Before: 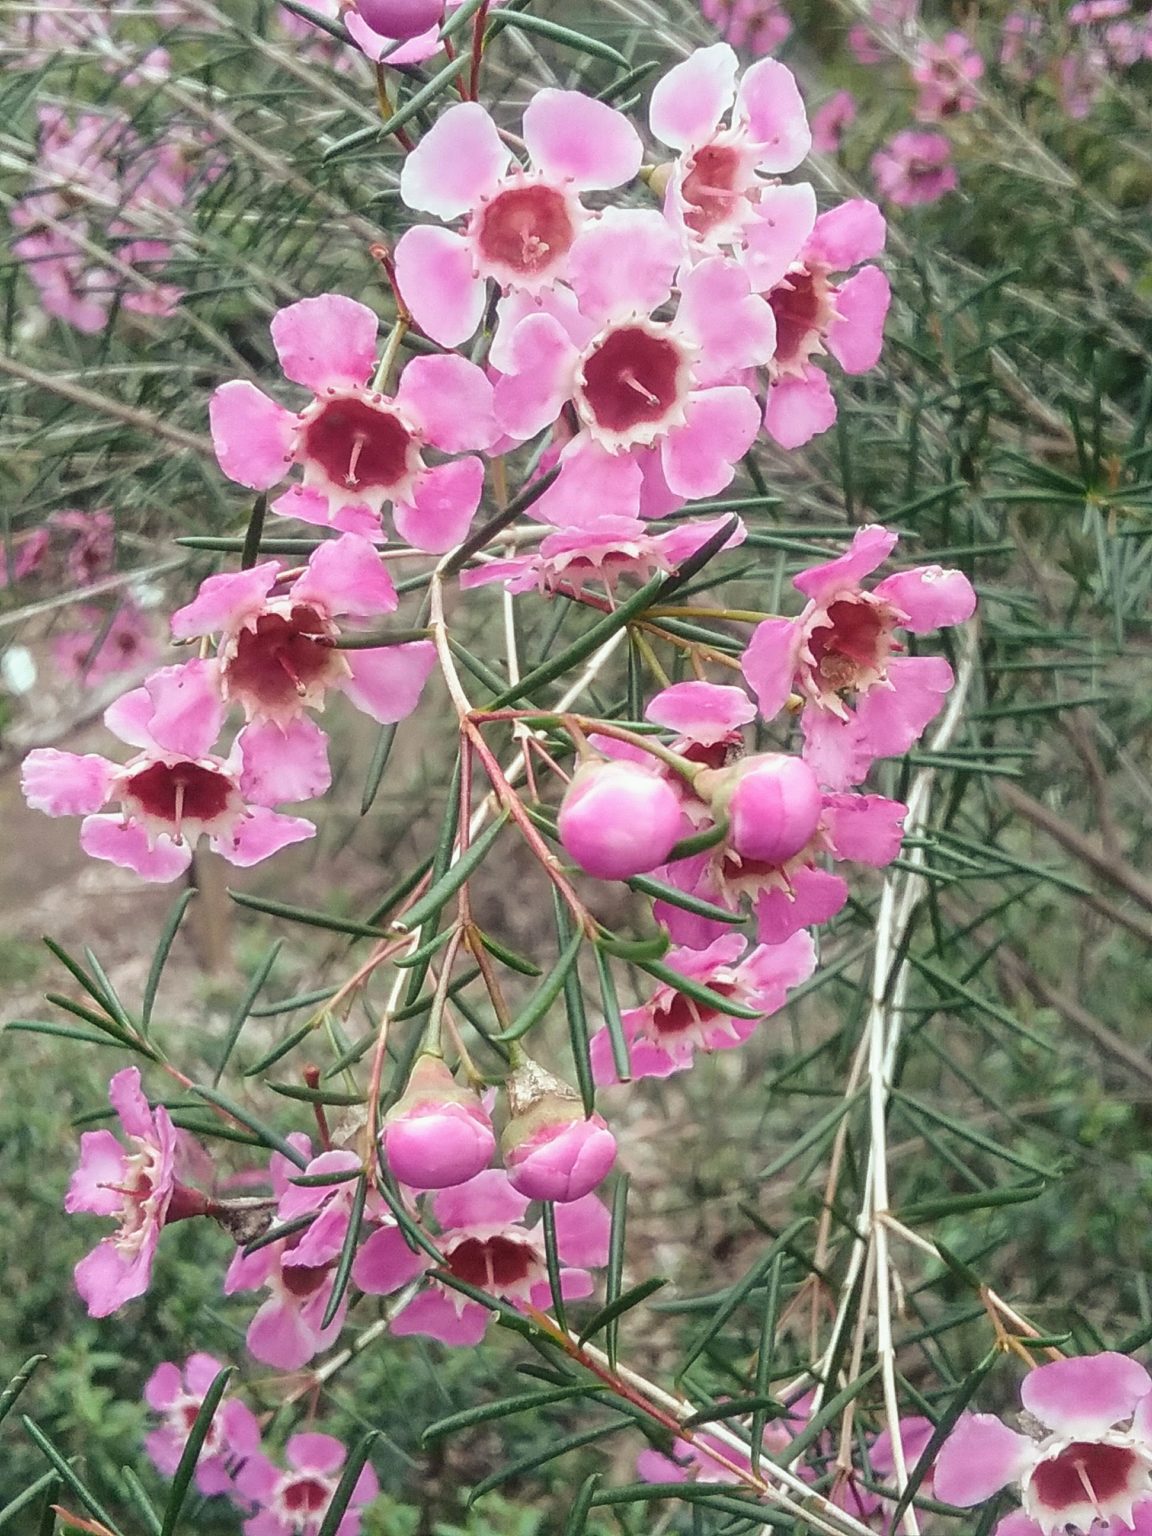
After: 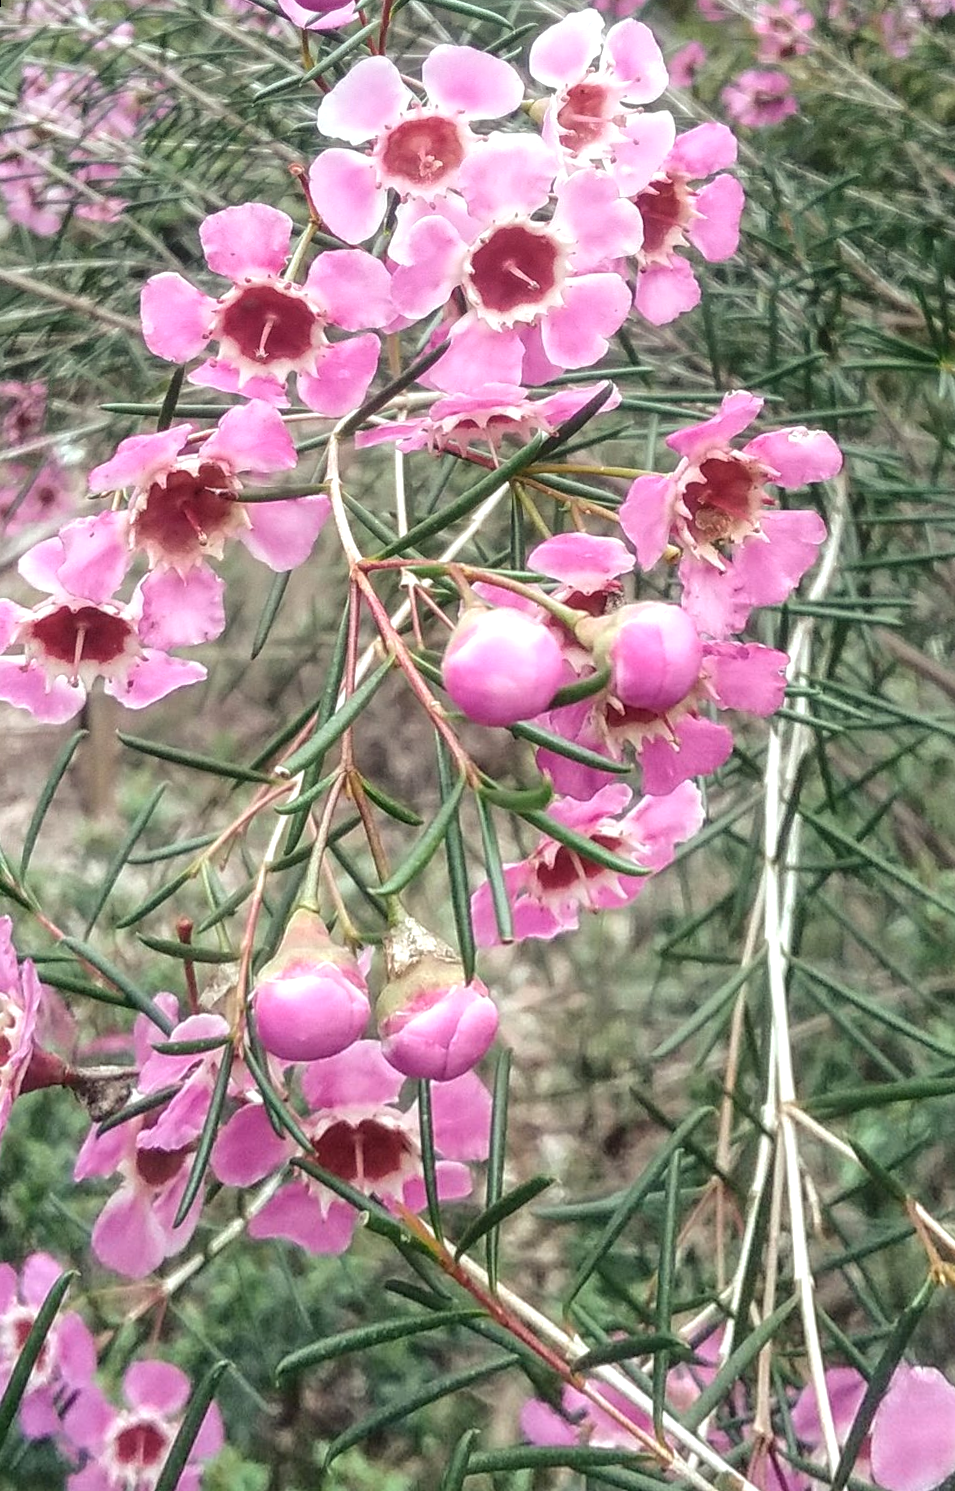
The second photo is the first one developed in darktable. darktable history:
local contrast: on, module defaults
contrast brightness saturation: saturation -0.05
rotate and perspective: rotation 0.72°, lens shift (vertical) -0.352, lens shift (horizontal) -0.051, crop left 0.152, crop right 0.859, crop top 0.019, crop bottom 0.964
exposure: exposure 0.3 EV, compensate highlight preservation false
